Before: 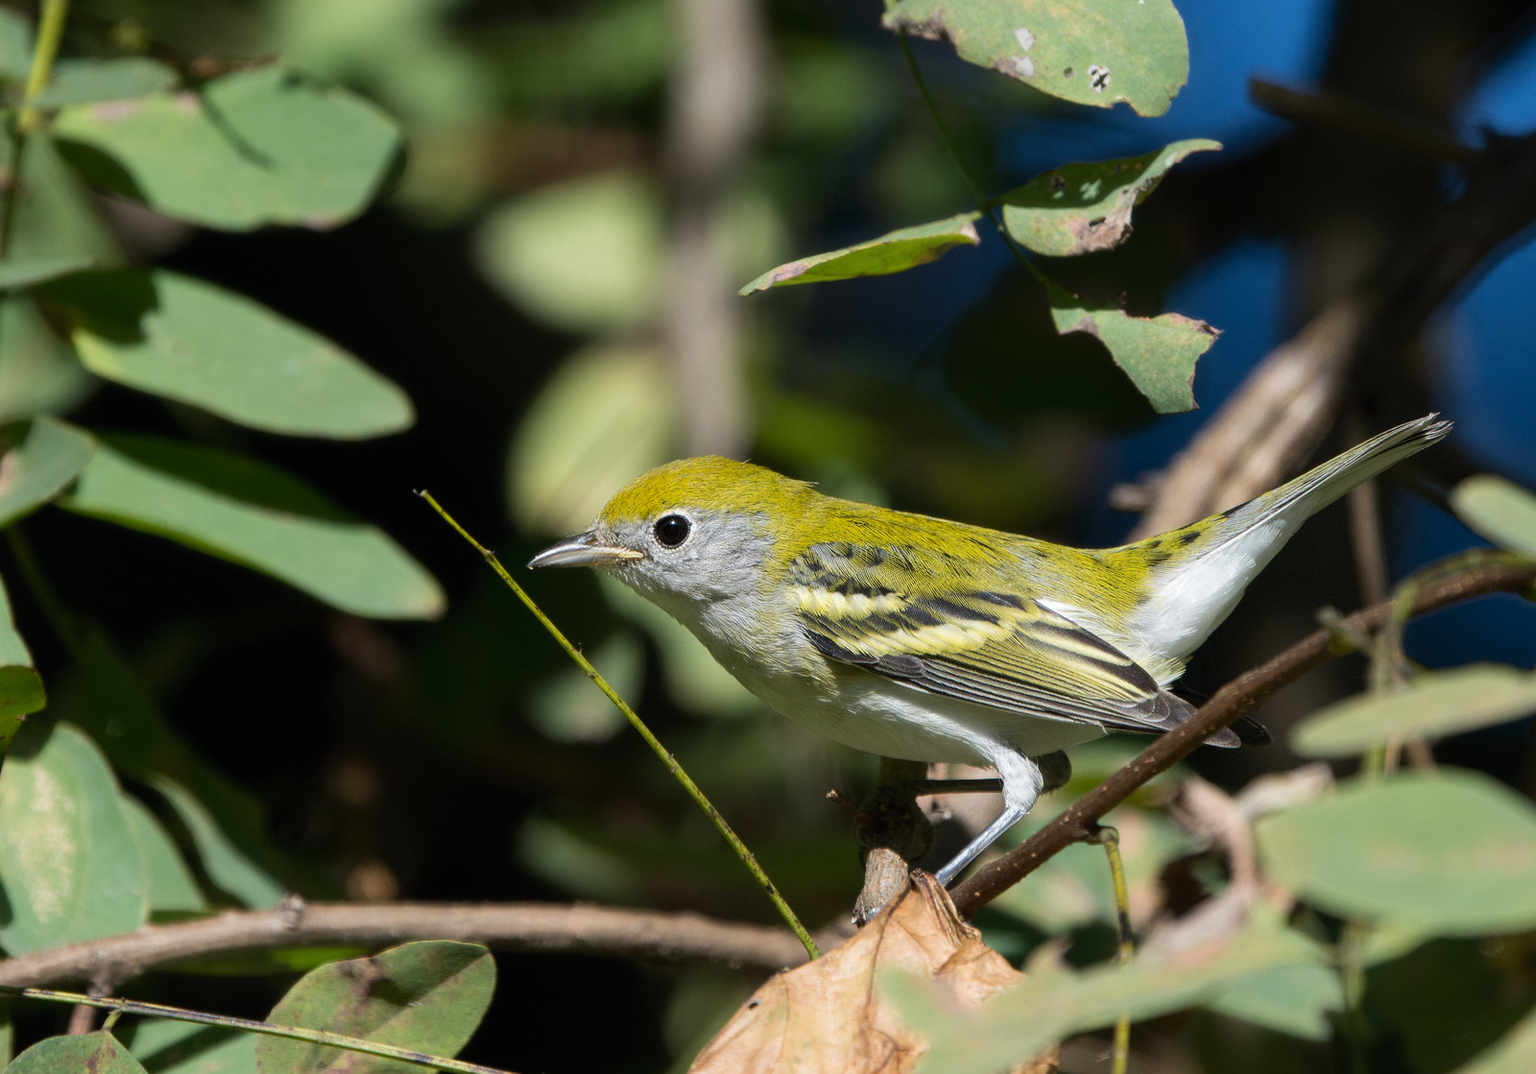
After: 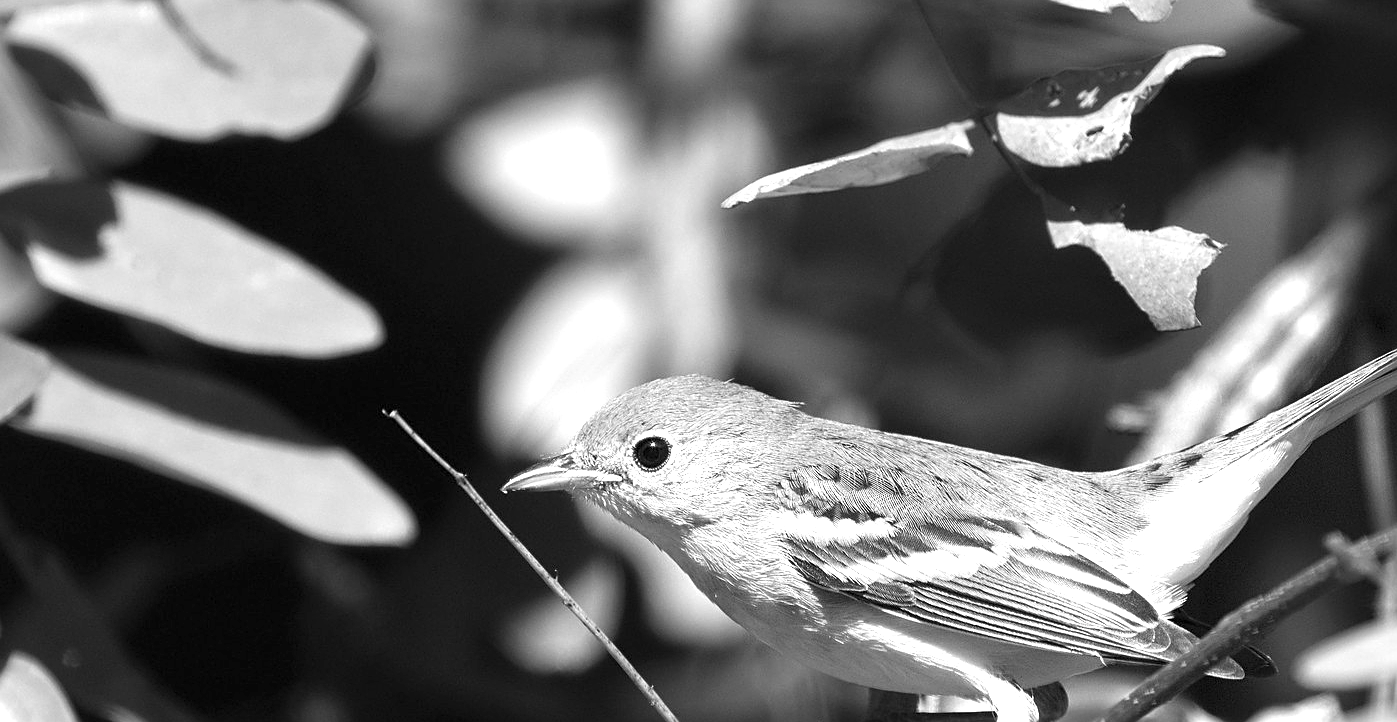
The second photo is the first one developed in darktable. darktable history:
white balance: emerald 1
sharpen: on, module defaults
color correction: saturation 0.8
exposure: black level correction 0, exposure 1.4 EV, compensate highlight preservation false
crop: left 3.015%, top 8.969%, right 9.647%, bottom 26.457%
color balance rgb: global vibrance 42.74%
color calibration: output gray [0.21, 0.42, 0.37, 0], gray › normalize channels true, illuminant same as pipeline (D50), adaptation XYZ, x 0.346, y 0.359, gamut compression 0
